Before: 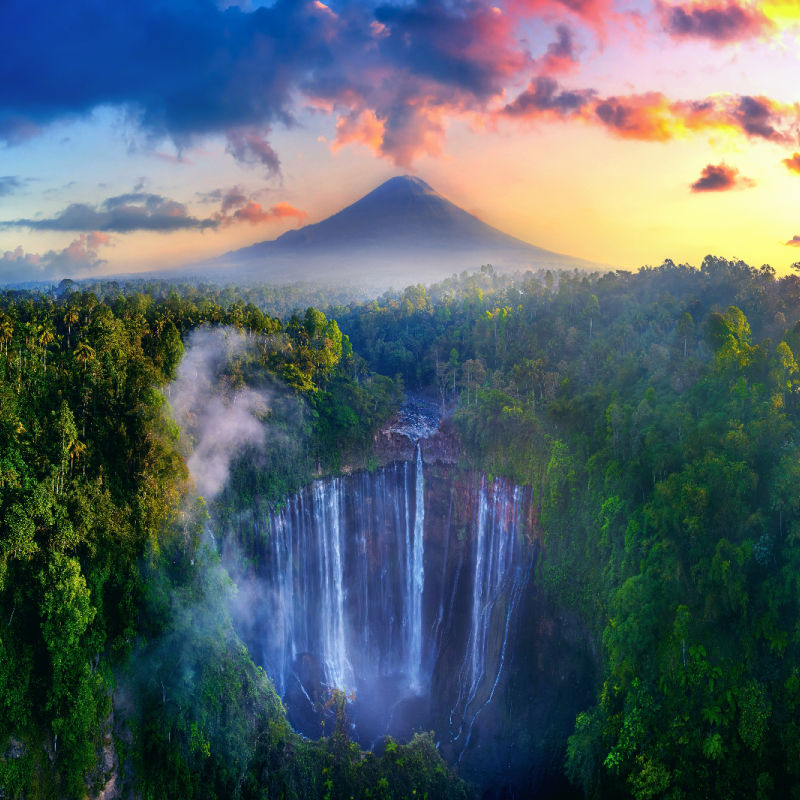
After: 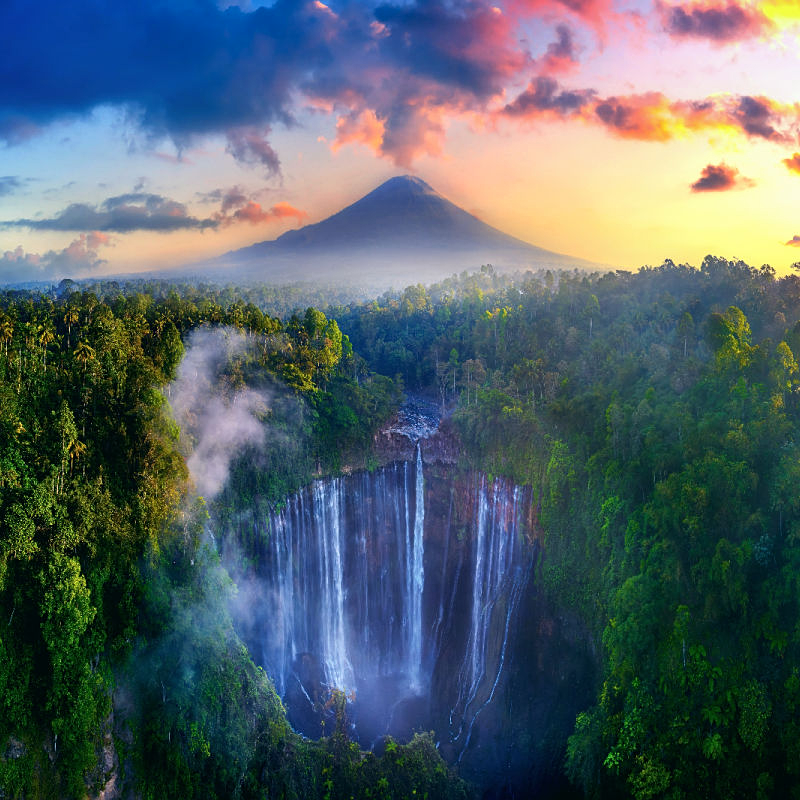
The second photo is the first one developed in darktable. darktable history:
sharpen: radius 1.279, amount 0.305, threshold 0.074
contrast brightness saturation: contrast 0.074
